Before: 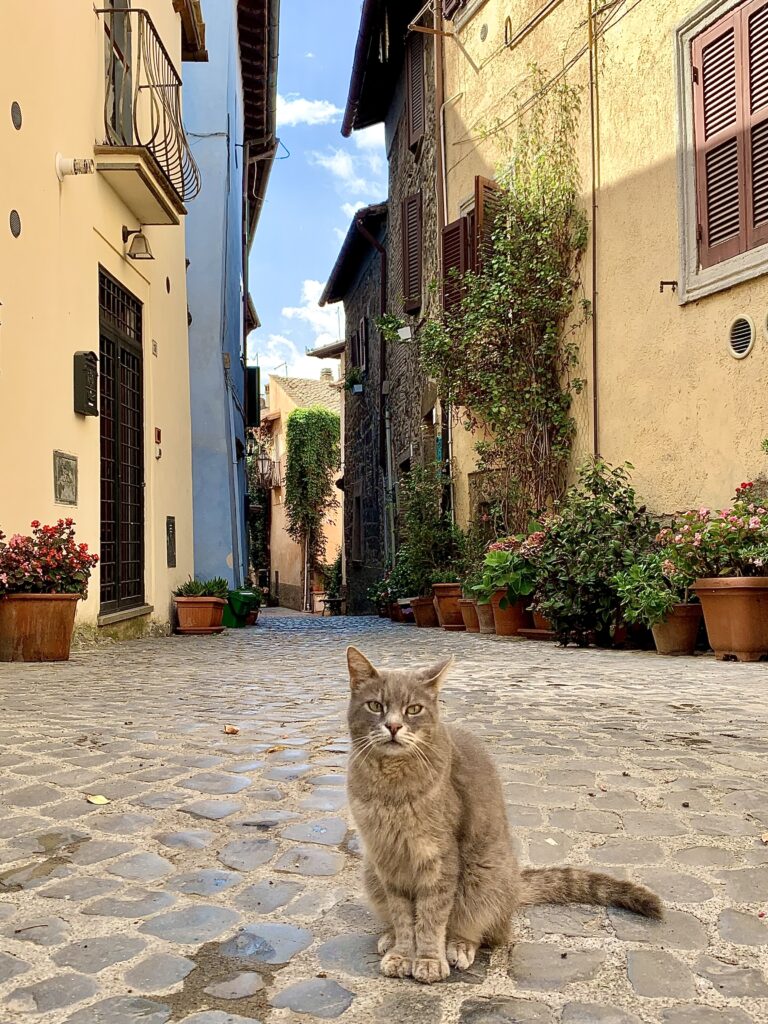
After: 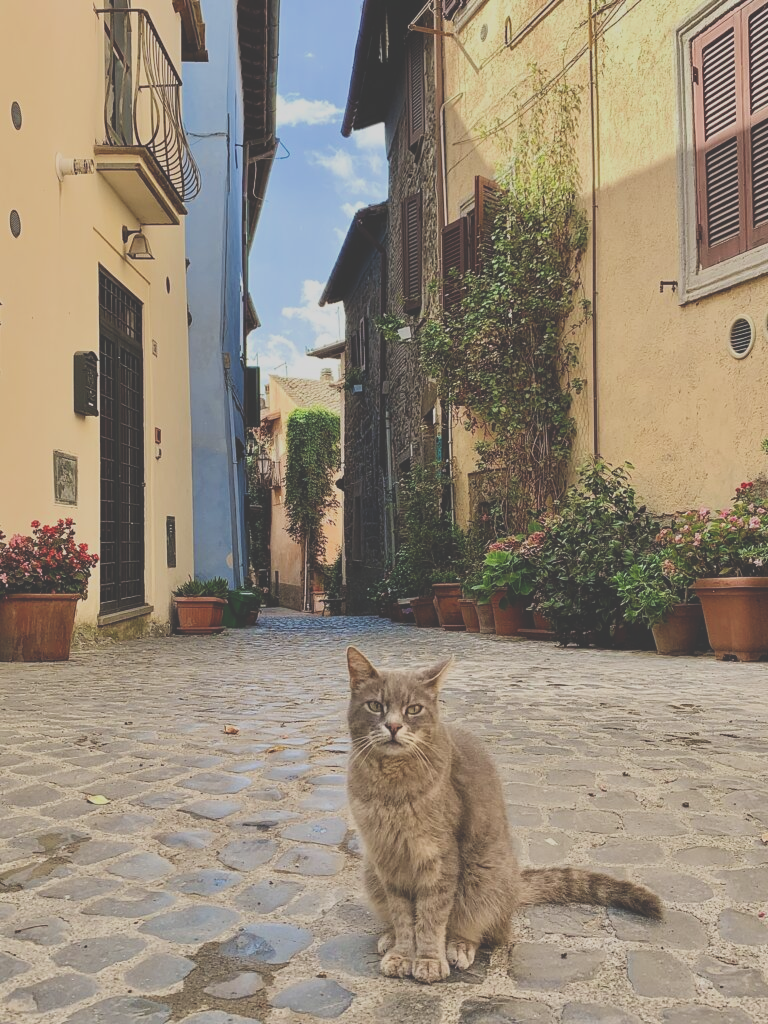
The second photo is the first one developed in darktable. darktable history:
exposure: black level correction -0.087, compensate highlight preservation false
contrast brightness saturation: contrast 0.12, brightness -0.12, saturation 0.2
filmic rgb: black relative exposure -7.65 EV, white relative exposure 4.56 EV, hardness 3.61
